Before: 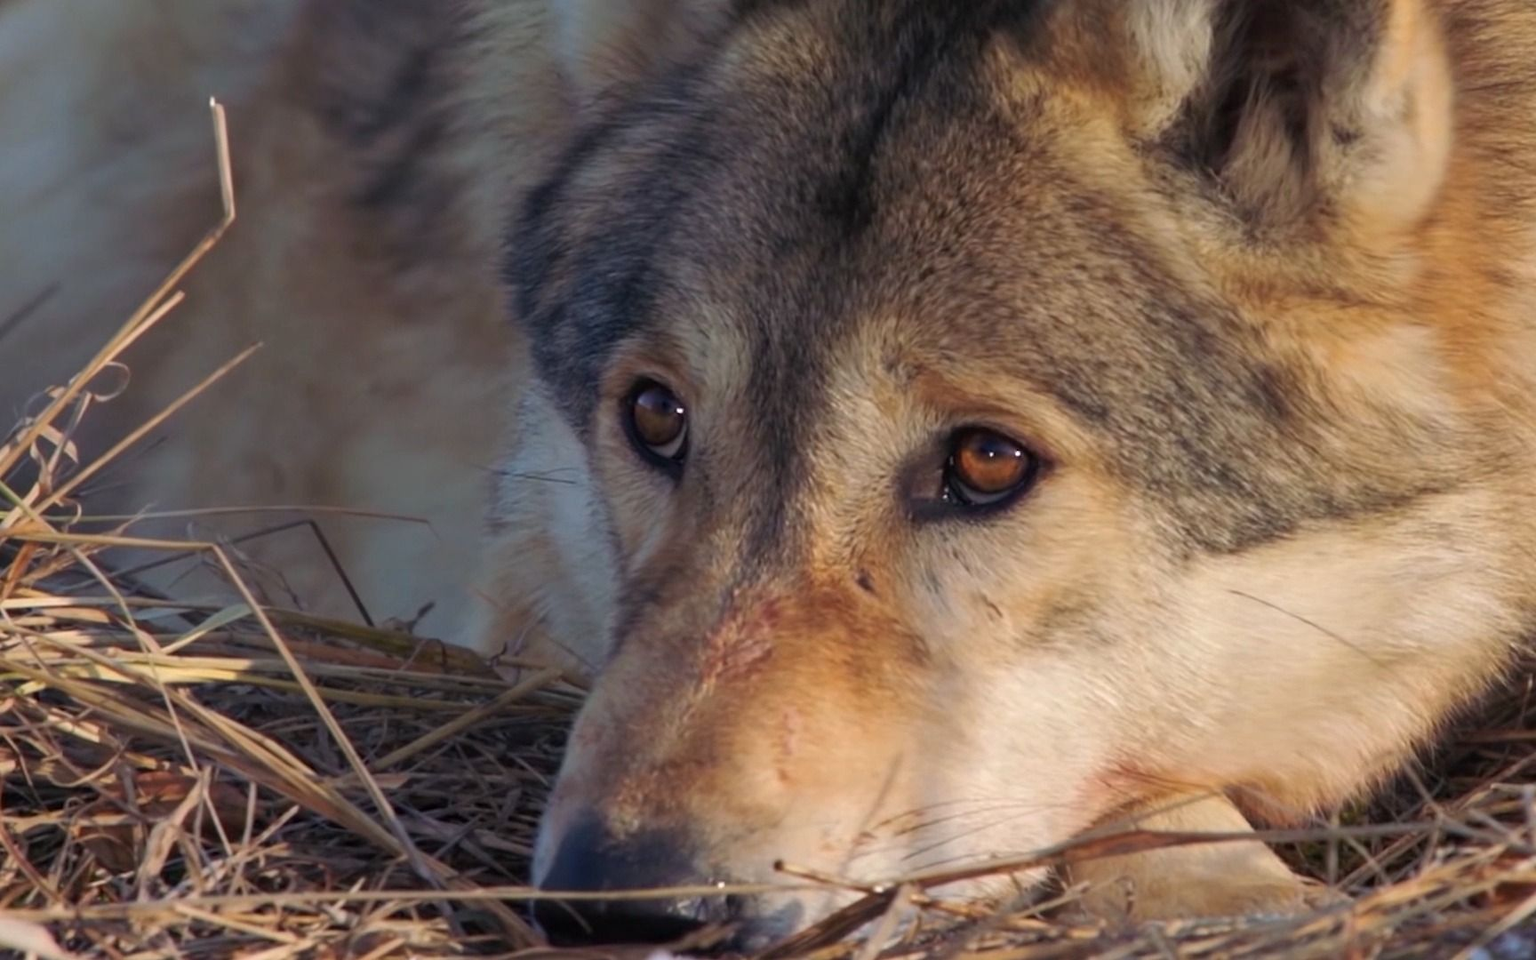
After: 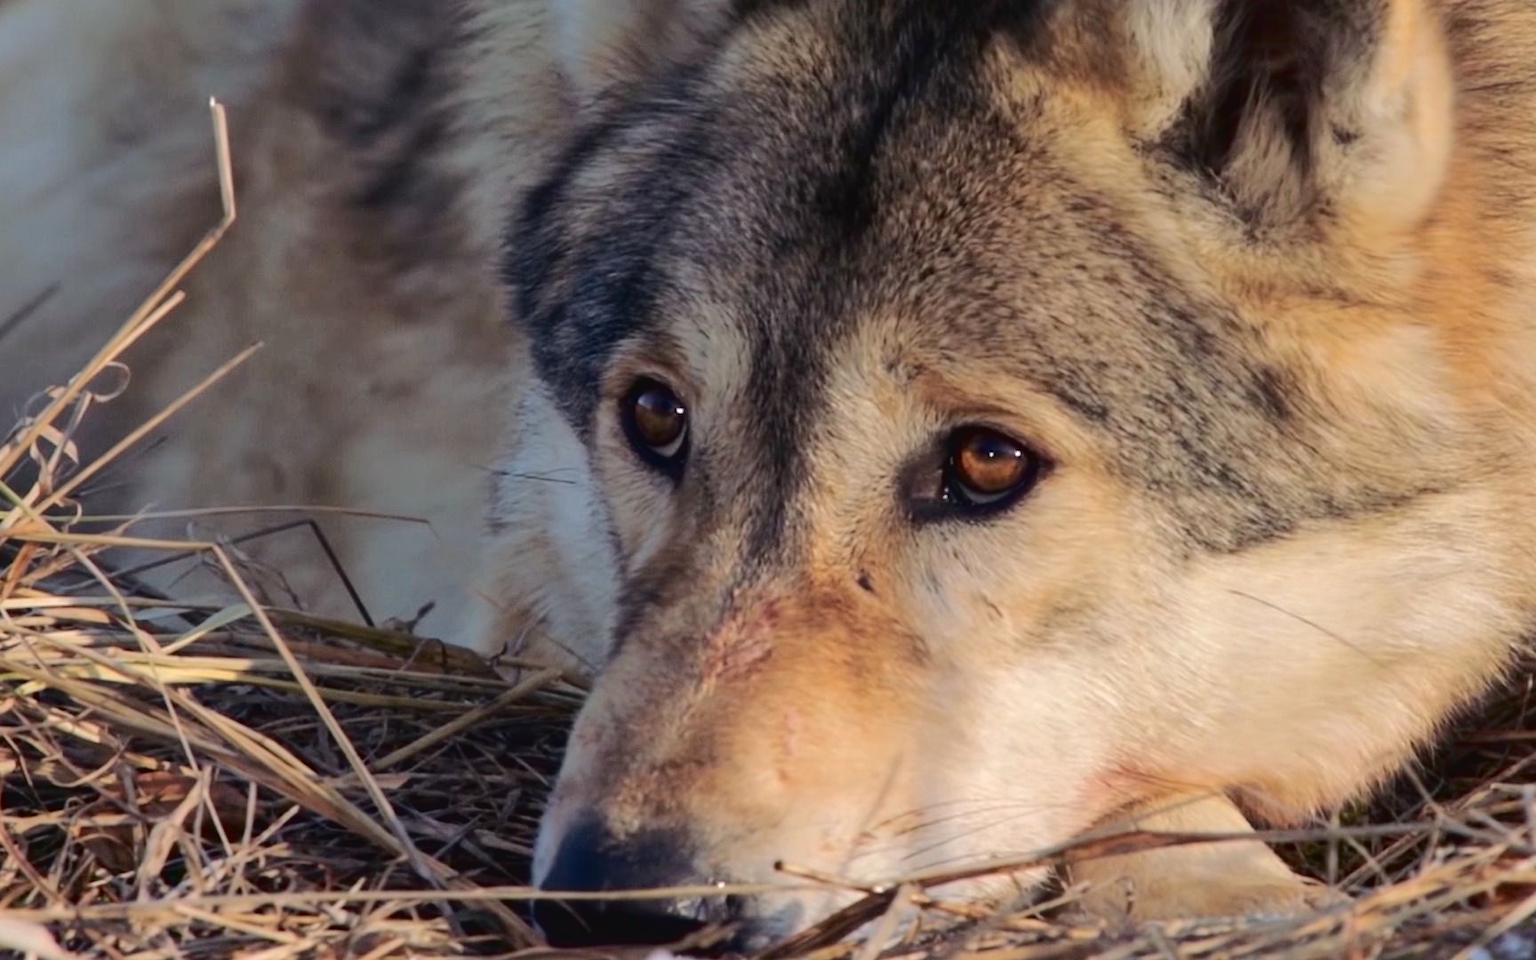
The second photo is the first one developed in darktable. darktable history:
tone curve: curves: ch0 [(0, 0) (0.003, 0.026) (0.011, 0.025) (0.025, 0.022) (0.044, 0.022) (0.069, 0.028) (0.1, 0.041) (0.136, 0.062) (0.177, 0.103) (0.224, 0.167) (0.277, 0.242) (0.335, 0.343) (0.399, 0.452) (0.468, 0.539) (0.543, 0.614) (0.623, 0.683) (0.709, 0.749) (0.801, 0.827) (0.898, 0.918) (1, 1)], color space Lab, independent channels
shadows and highlights: shadows 43.06, highlights 7.47
